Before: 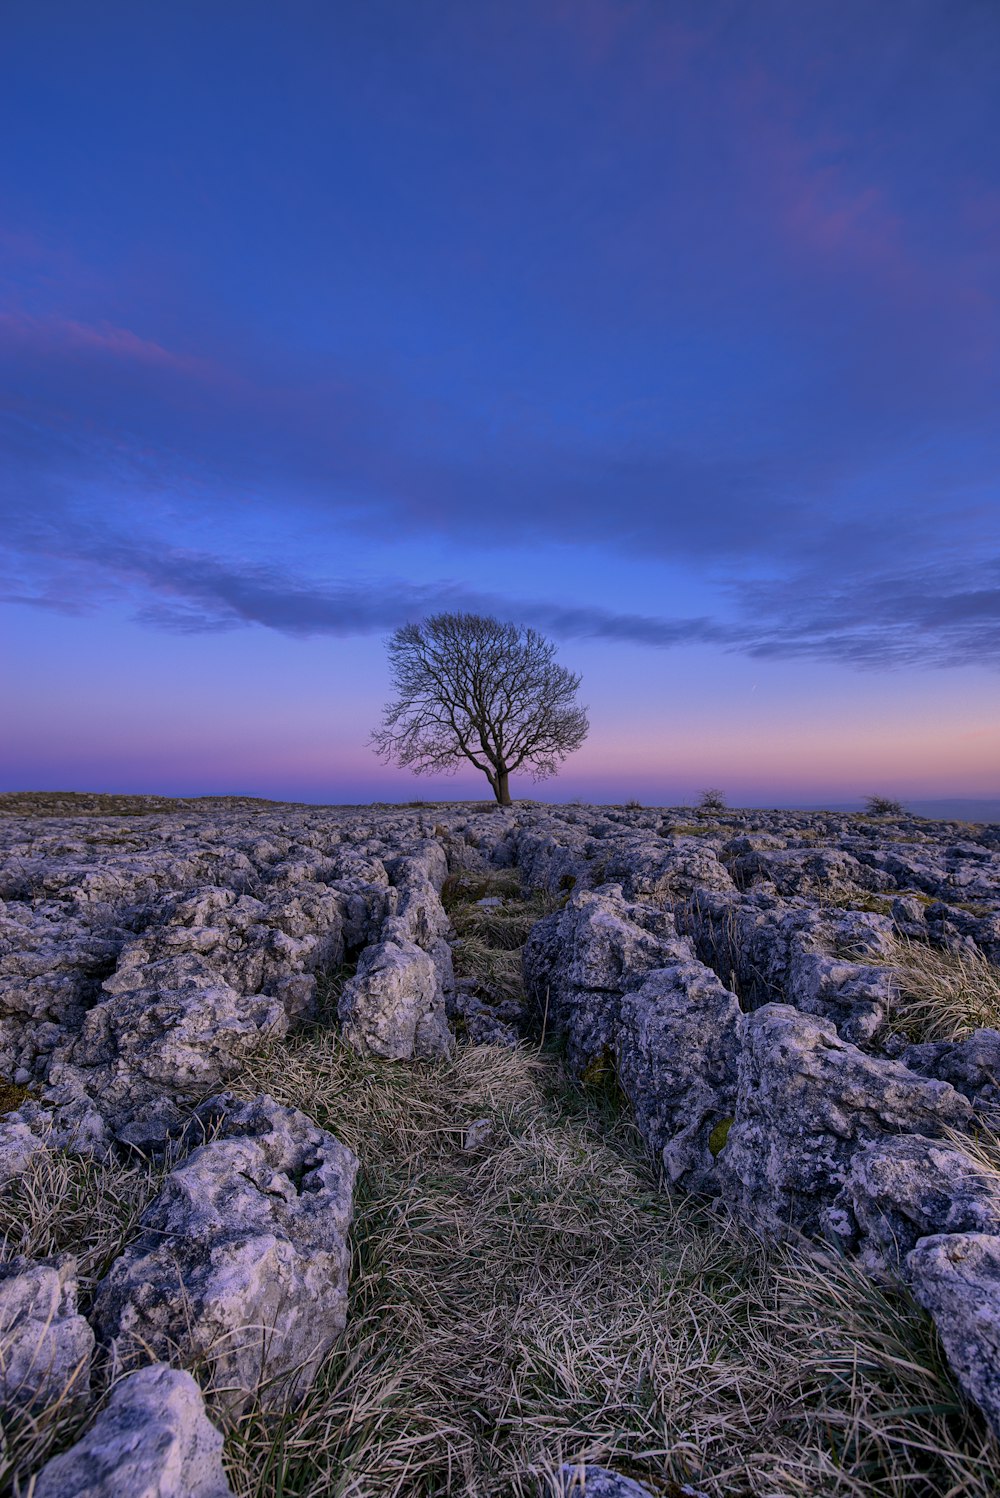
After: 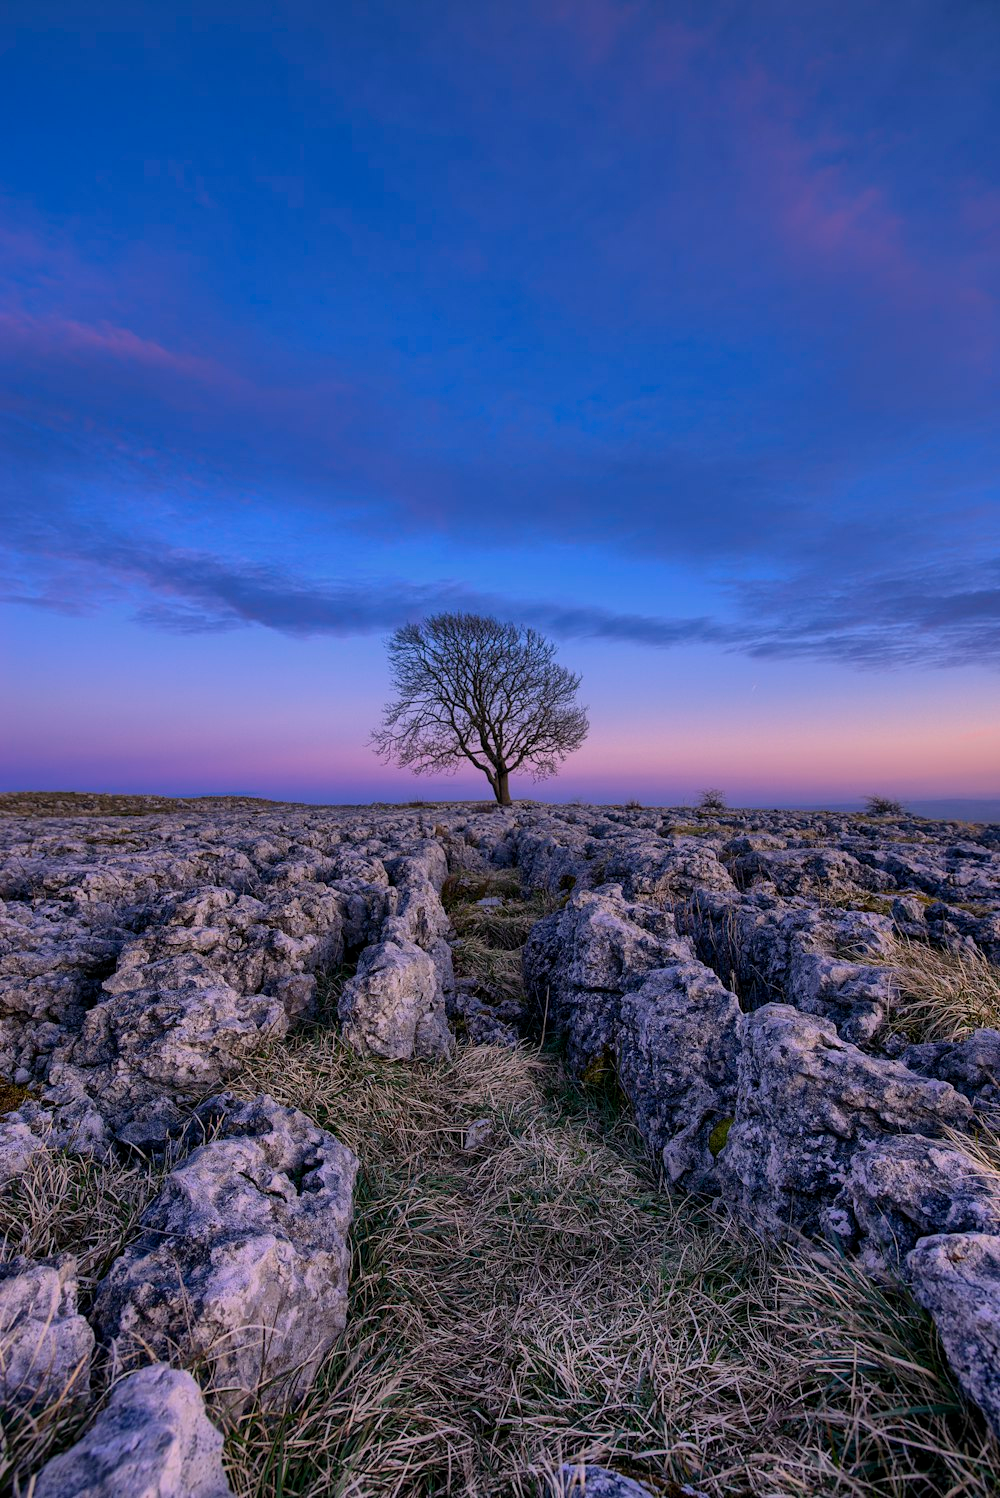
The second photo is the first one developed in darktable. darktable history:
base curve: curves: ch0 [(0, 0) (0.283, 0.295) (1, 1)]
